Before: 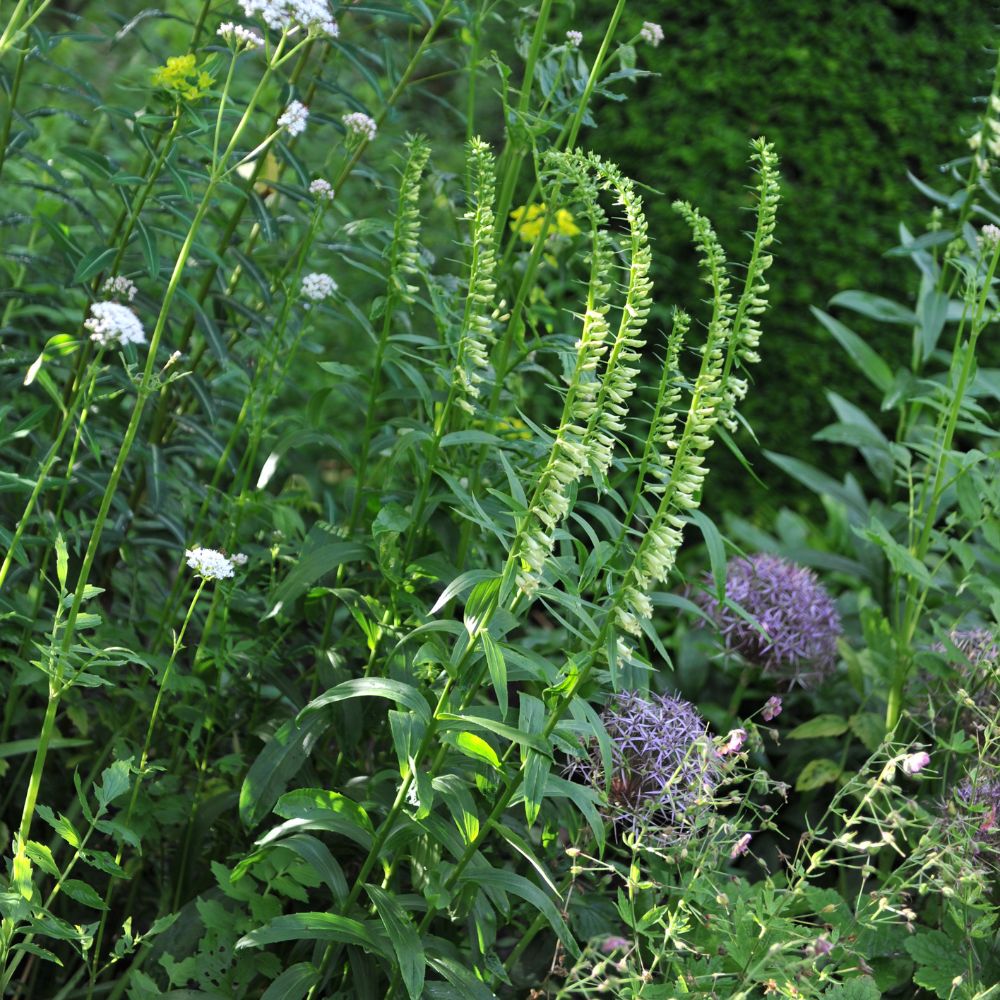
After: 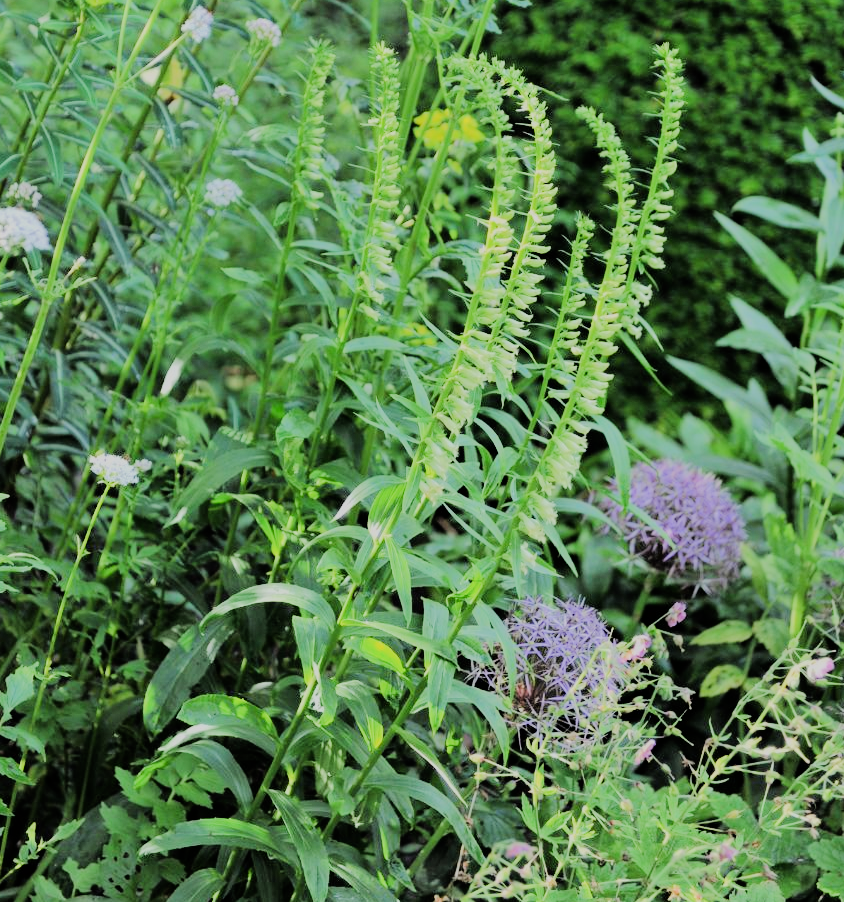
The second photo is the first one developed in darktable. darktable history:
tone equalizer: -7 EV 0.153 EV, -6 EV 0.619 EV, -5 EV 1.14 EV, -4 EV 1.35 EV, -3 EV 1.17 EV, -2 EV 0.6 EV, -1 EV 0.146 EV, edges refinement/feathering 500, mask exposure compensation -1.57 EV, preserve details no
crop and rotate: left 9.665%, top 9.452%, right 5.856%, bottom 0.288%
filmic rgb: black relative exposure -7.16 EV, white relative exposure 5.39 EV, hardness 3.02
